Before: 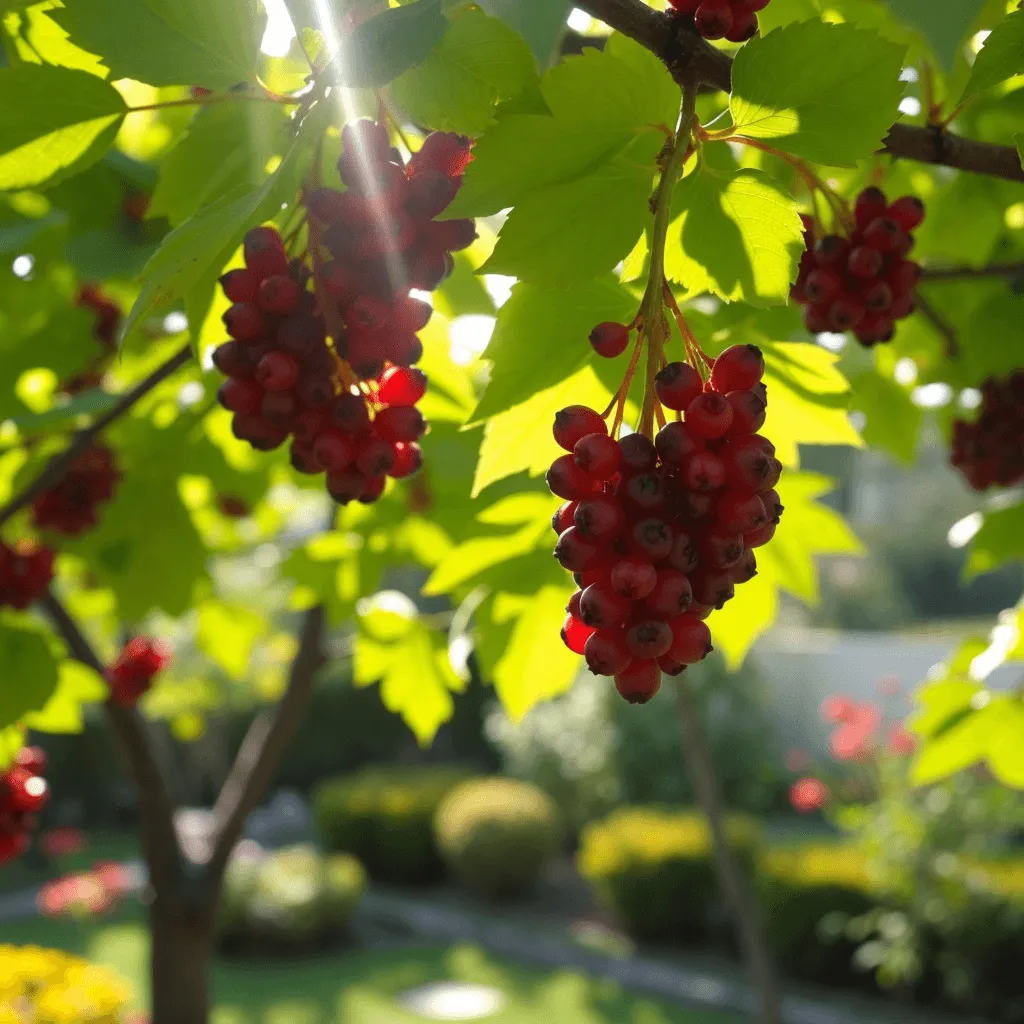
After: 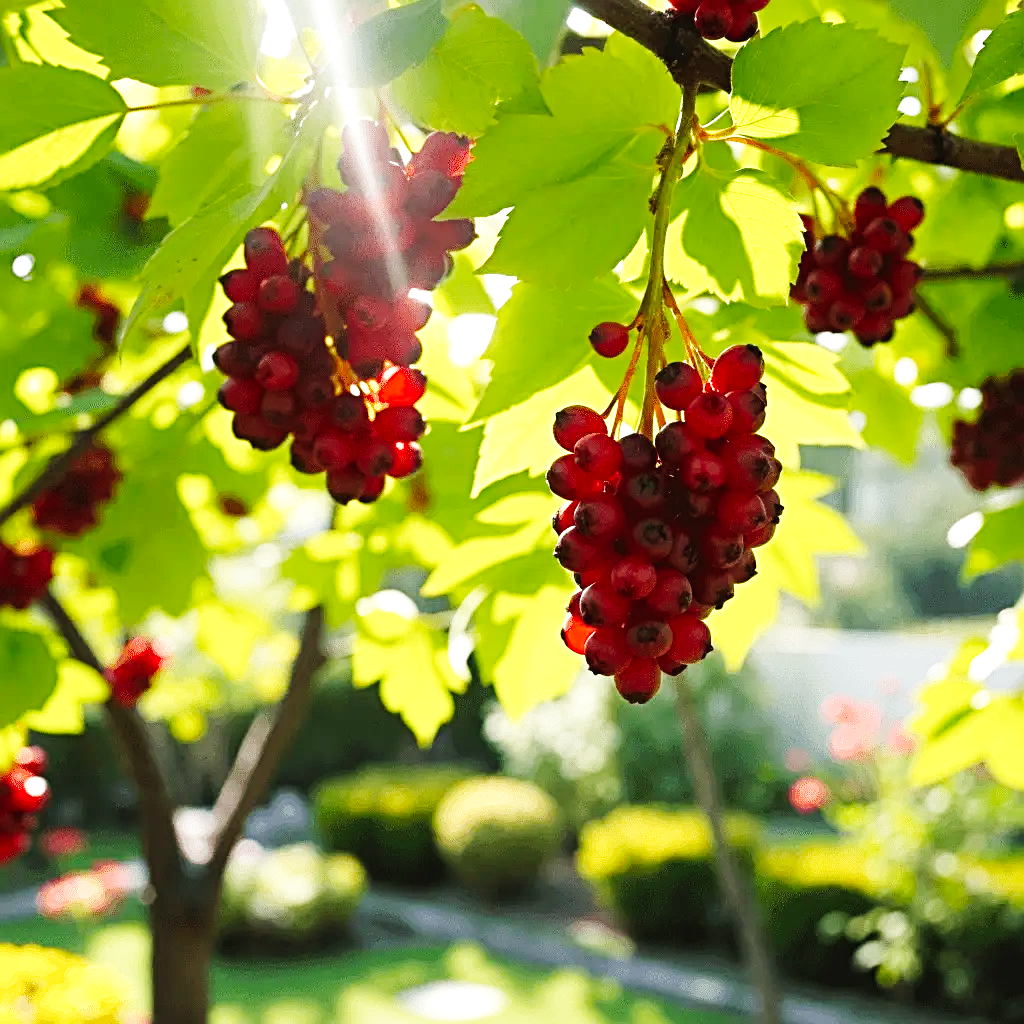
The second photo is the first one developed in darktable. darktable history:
sharpen: radius 3.986
base curve: curves: ch0 [(0, 0.003) (0.001, 0.002) (0.006, 0.004) (0.02, 0.022) (0.048, 0.086) (0.094, 0.234) (0.162, 0.431) (0.258, 0.629) (0.385, 0.8) (0.548, 0.918) (0.751, 0.988) (1, 1)], preserve colors none
